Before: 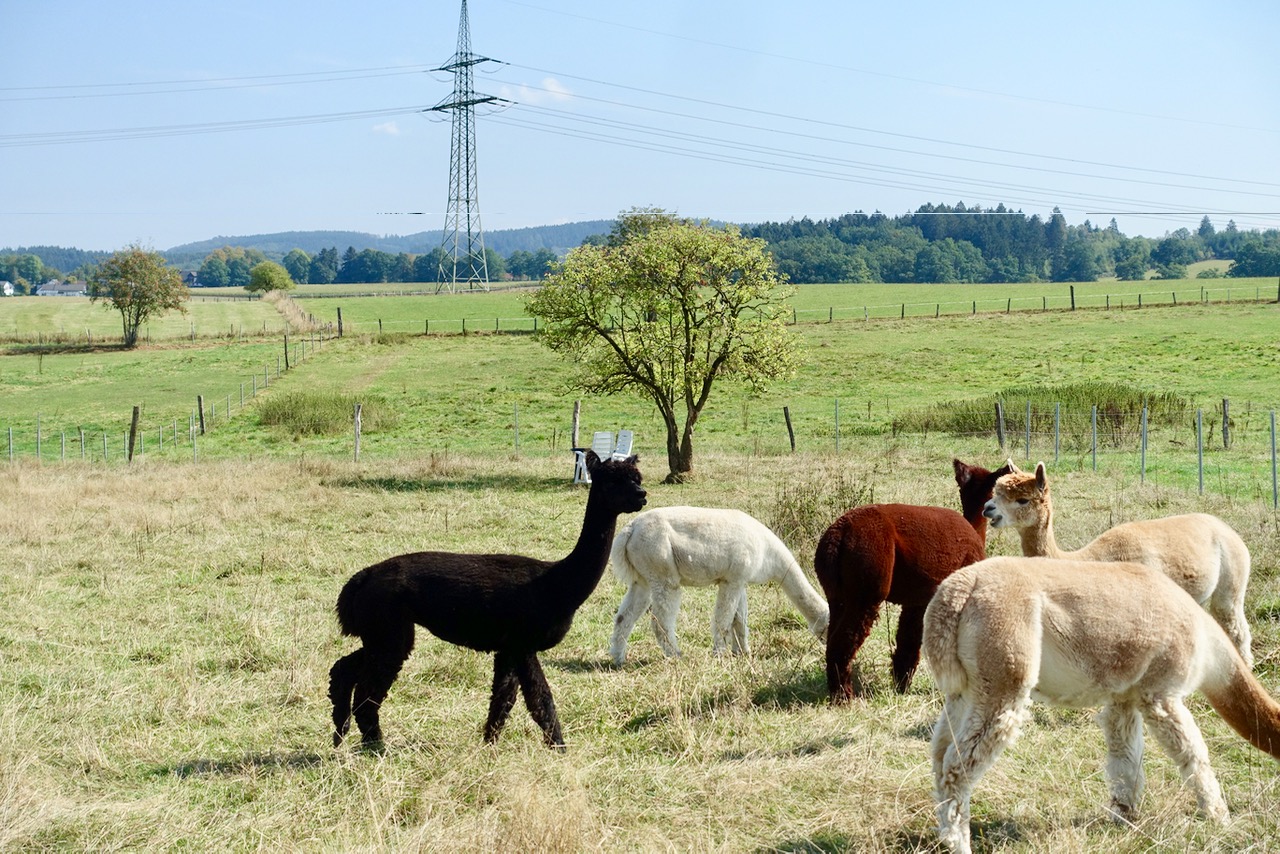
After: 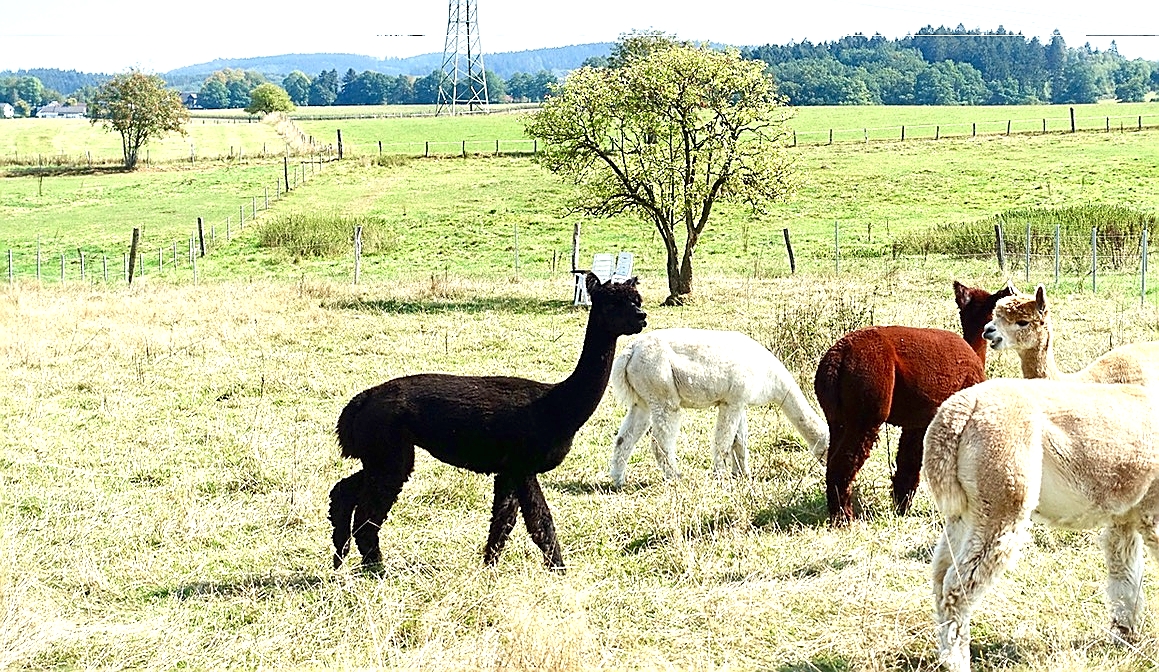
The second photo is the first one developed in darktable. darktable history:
crop: top 20.916%, right 9.437%, bottom 0.316%
exposure: black level correction 0, exposure 0.953 EV, compensate exposure bias true, compensate highlight preservation false
sharpen: radius 1.4, amount 1.25, threshold 0.7
